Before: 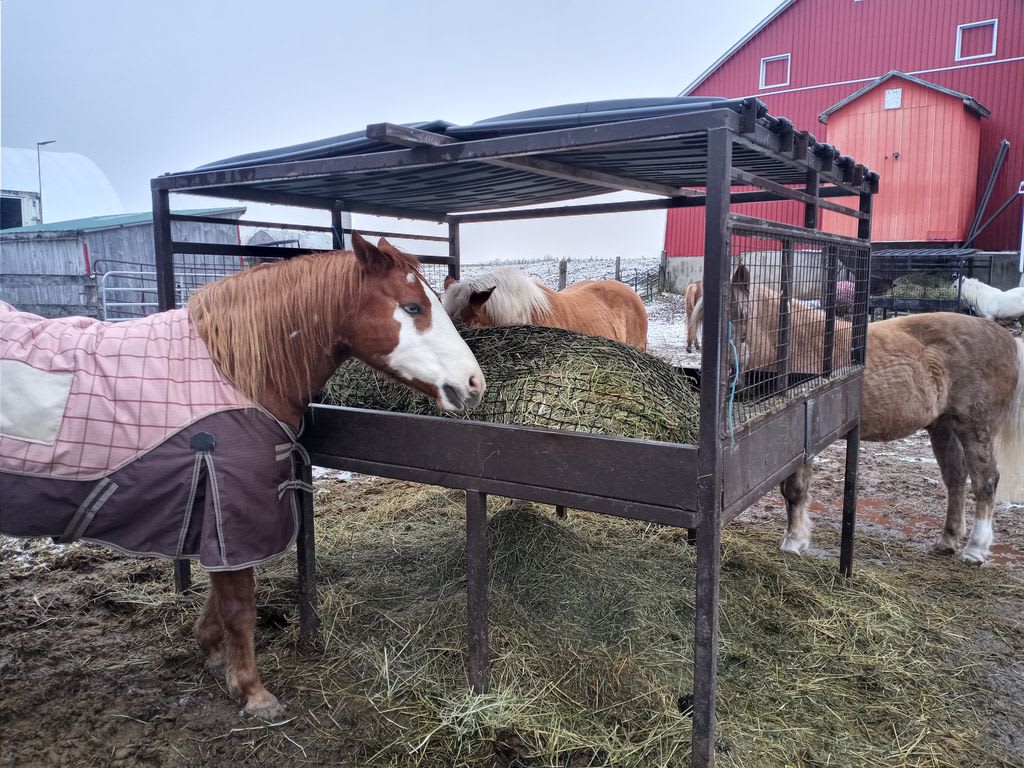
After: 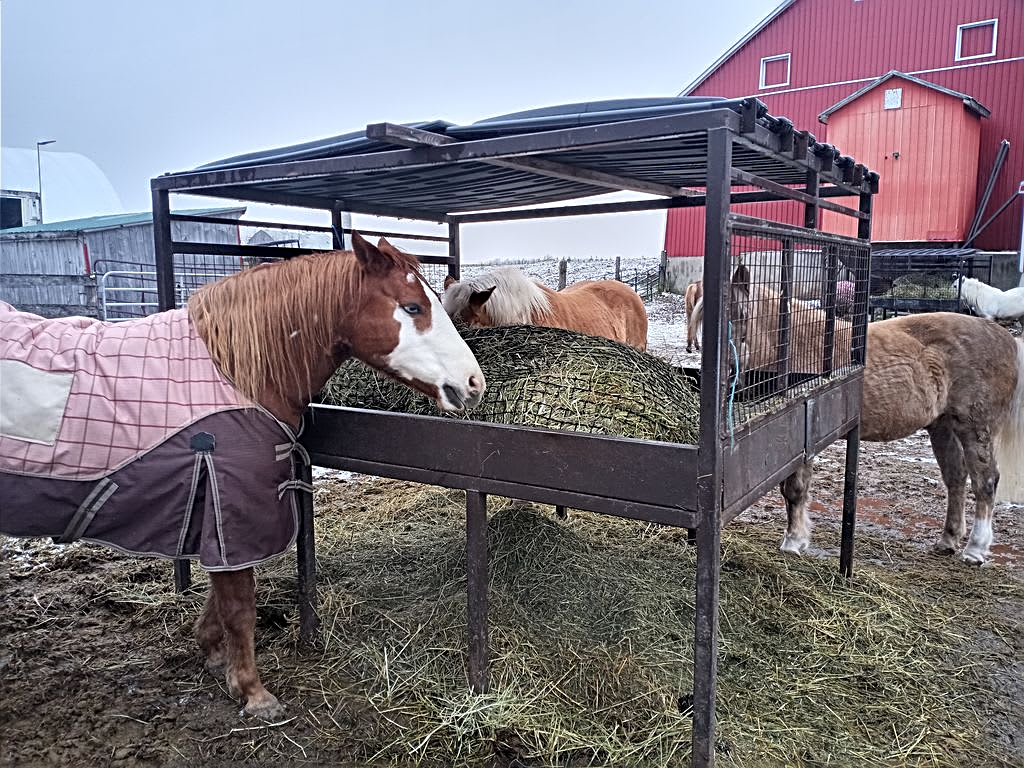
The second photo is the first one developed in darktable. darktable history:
sharpen: radius 2.598, amount 0.684
